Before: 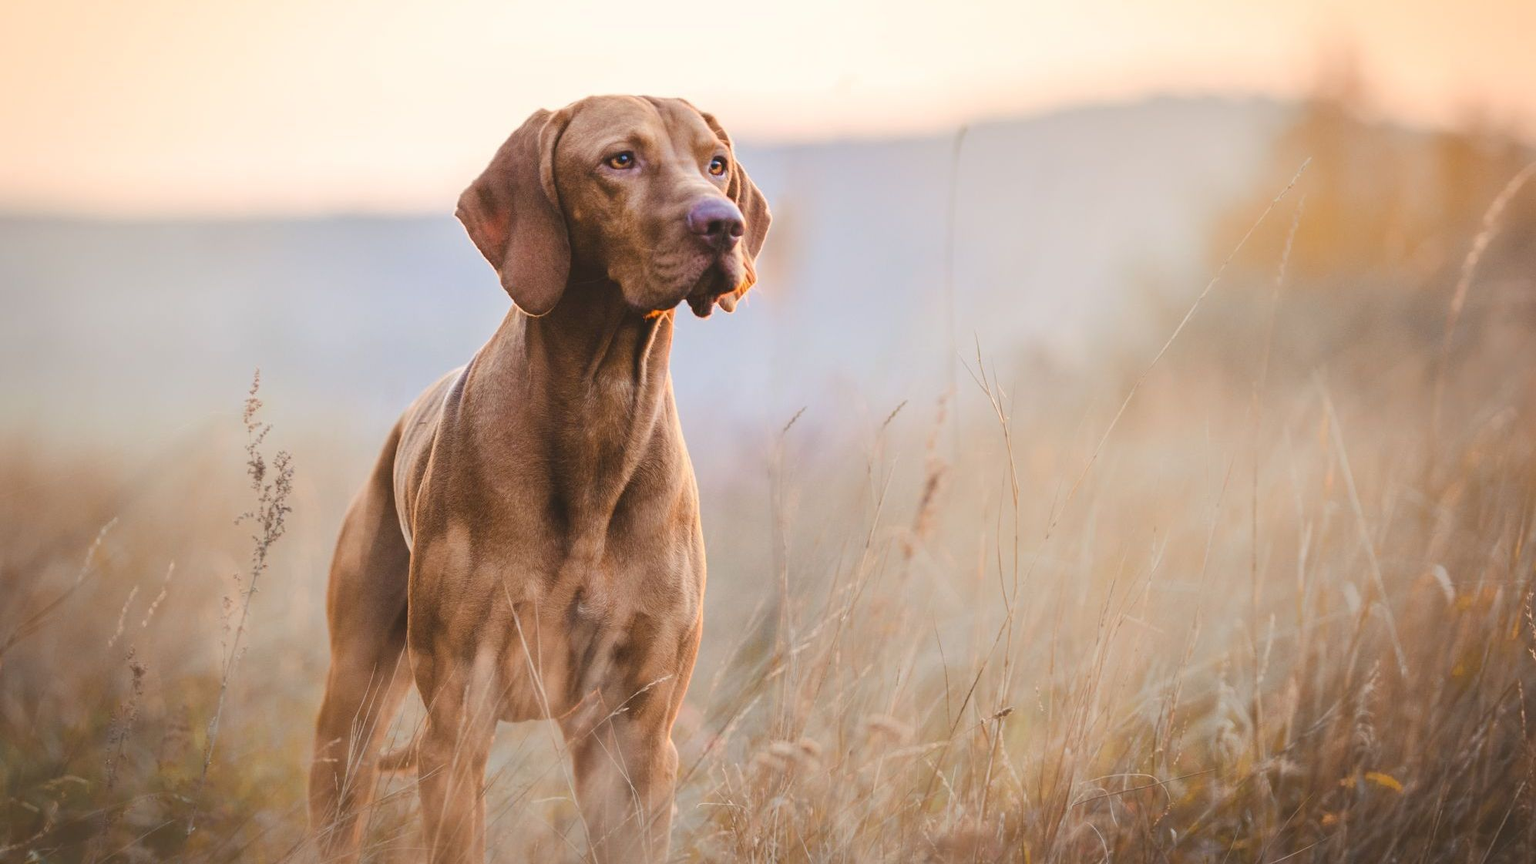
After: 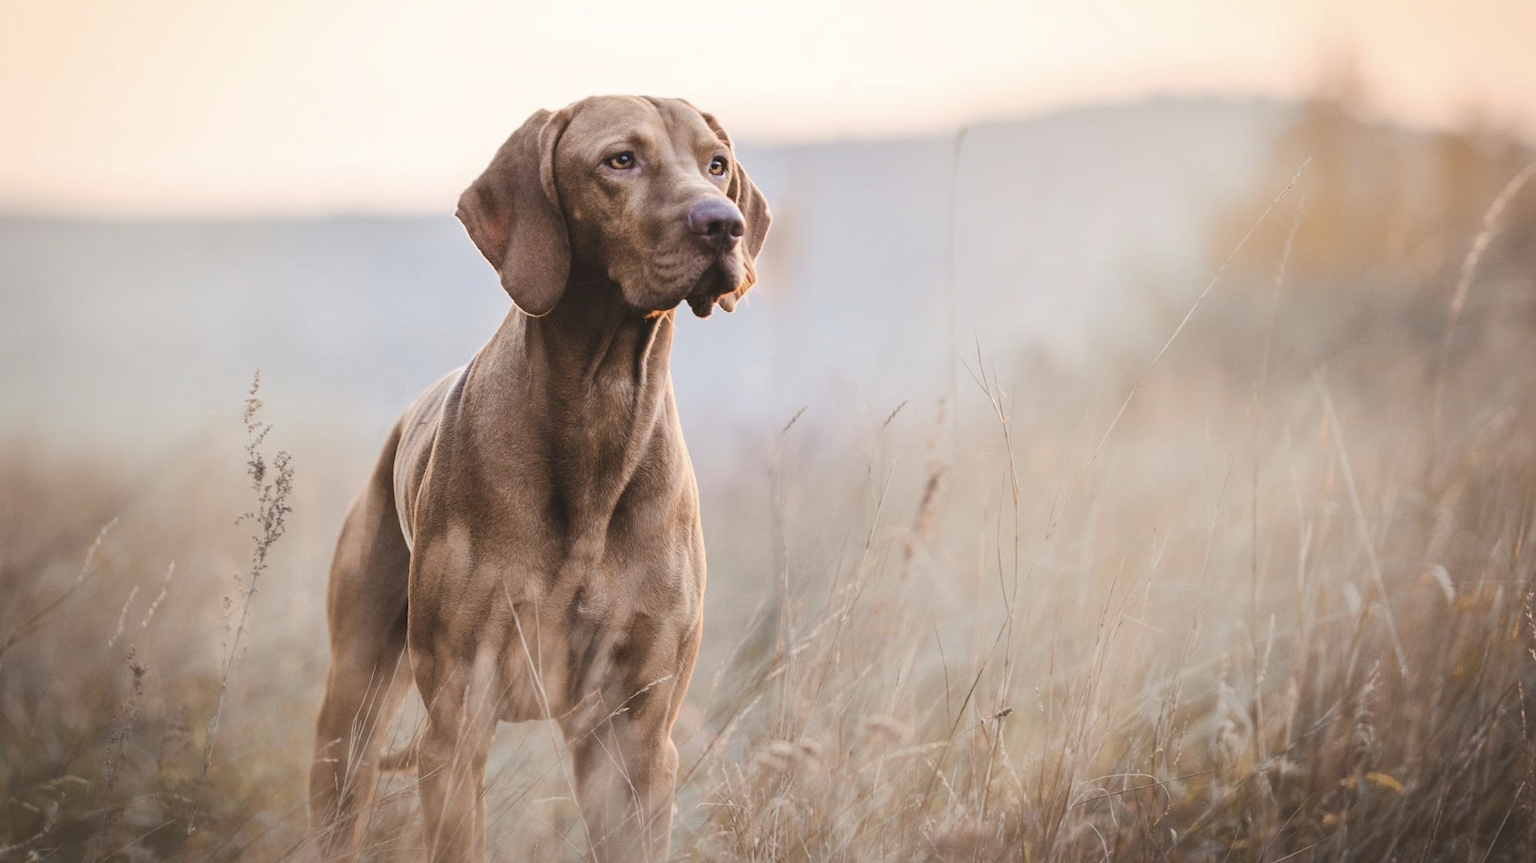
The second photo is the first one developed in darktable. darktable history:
contrast brightness saturation: contrast 0.097, saturation -0.364
